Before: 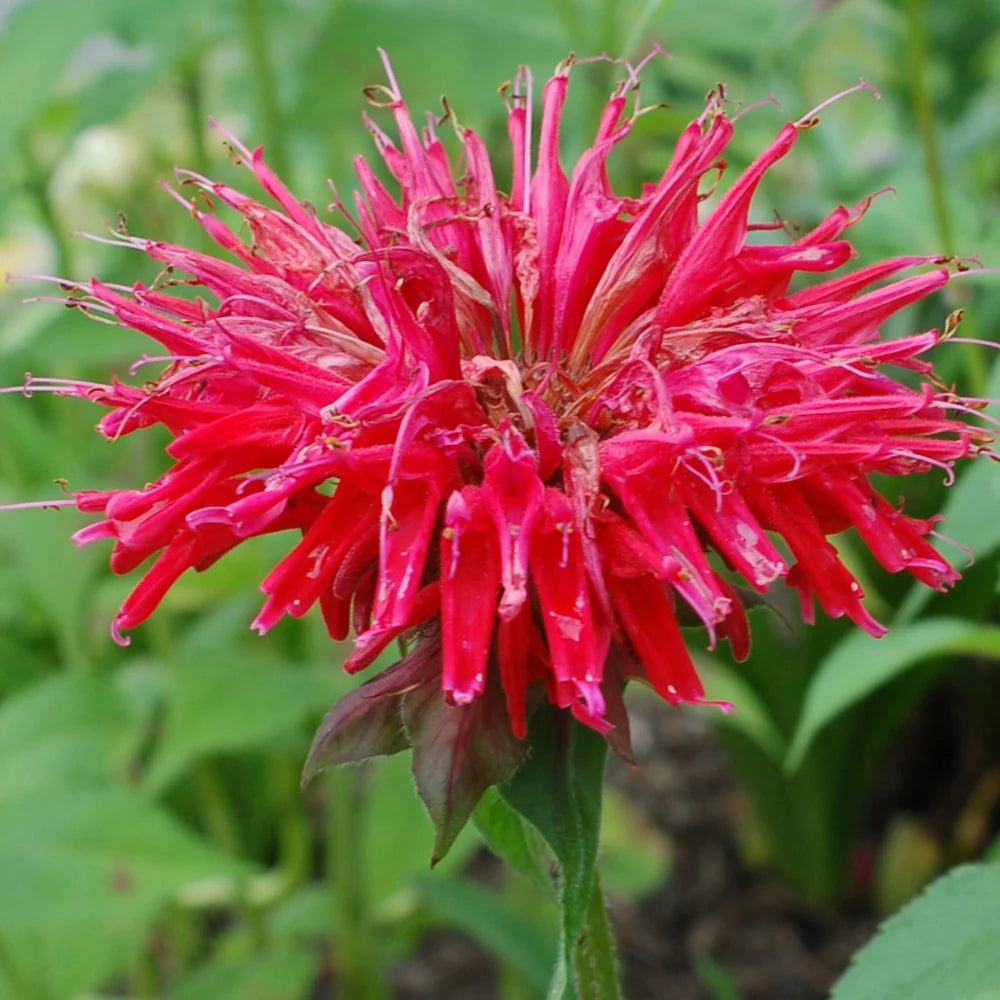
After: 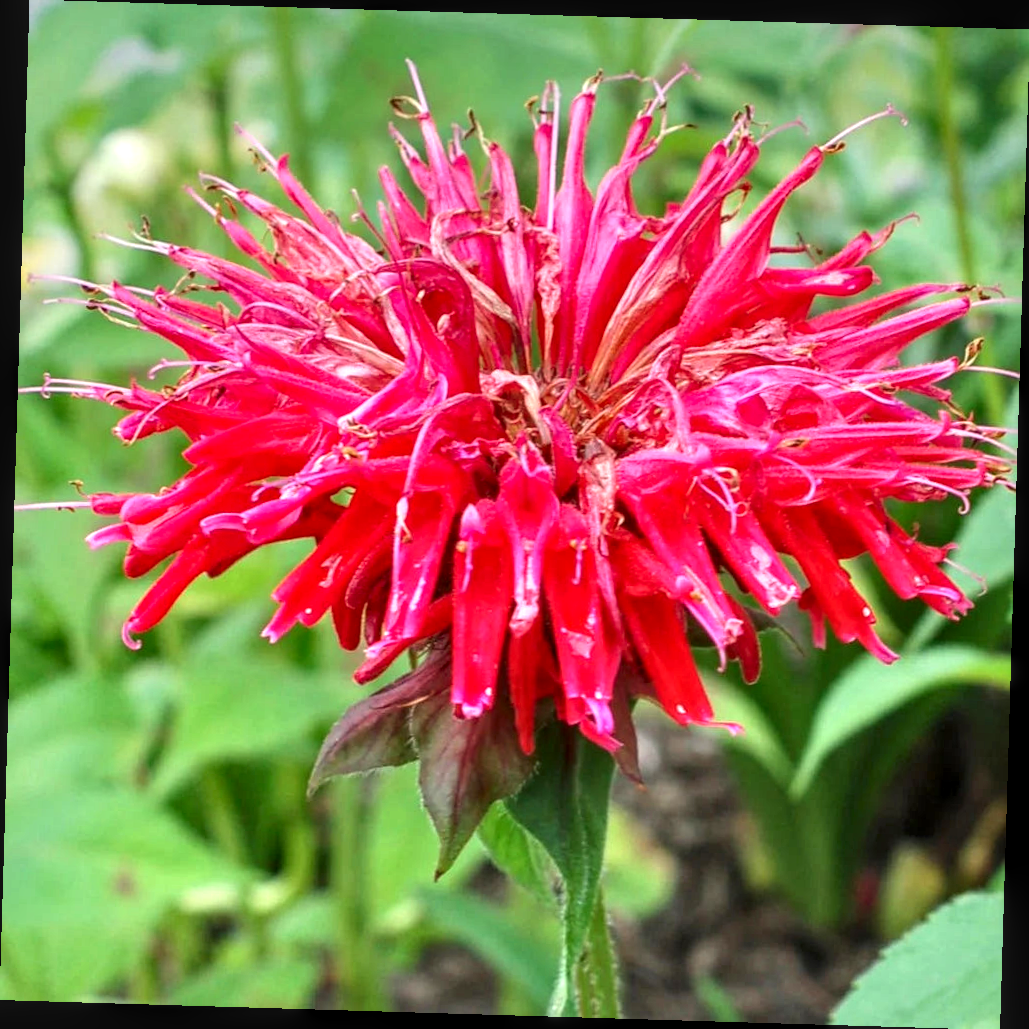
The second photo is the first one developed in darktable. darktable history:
graduated density: on, module defaults
rotate and perspective: rotation 1.72°, automatic cropping off
local contrast: highlights 61%, detail 143%, midtone range 0.428
exposure: black level correction 0, exposure 1.1 EV, compensate exposure bias true, compensate highlight preservation false
shadows and highlights: shadows -30, highlights 30
